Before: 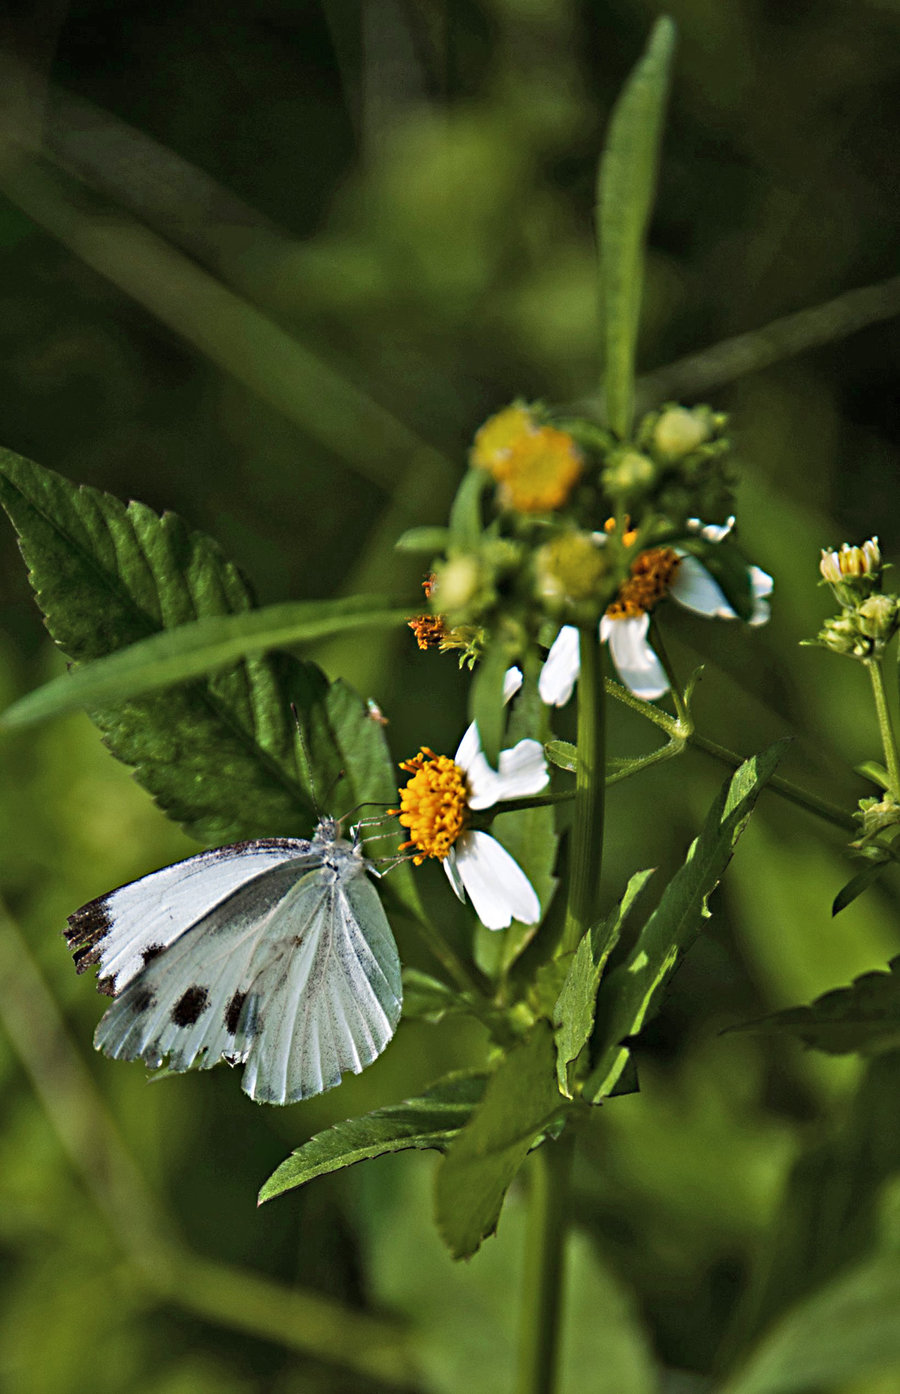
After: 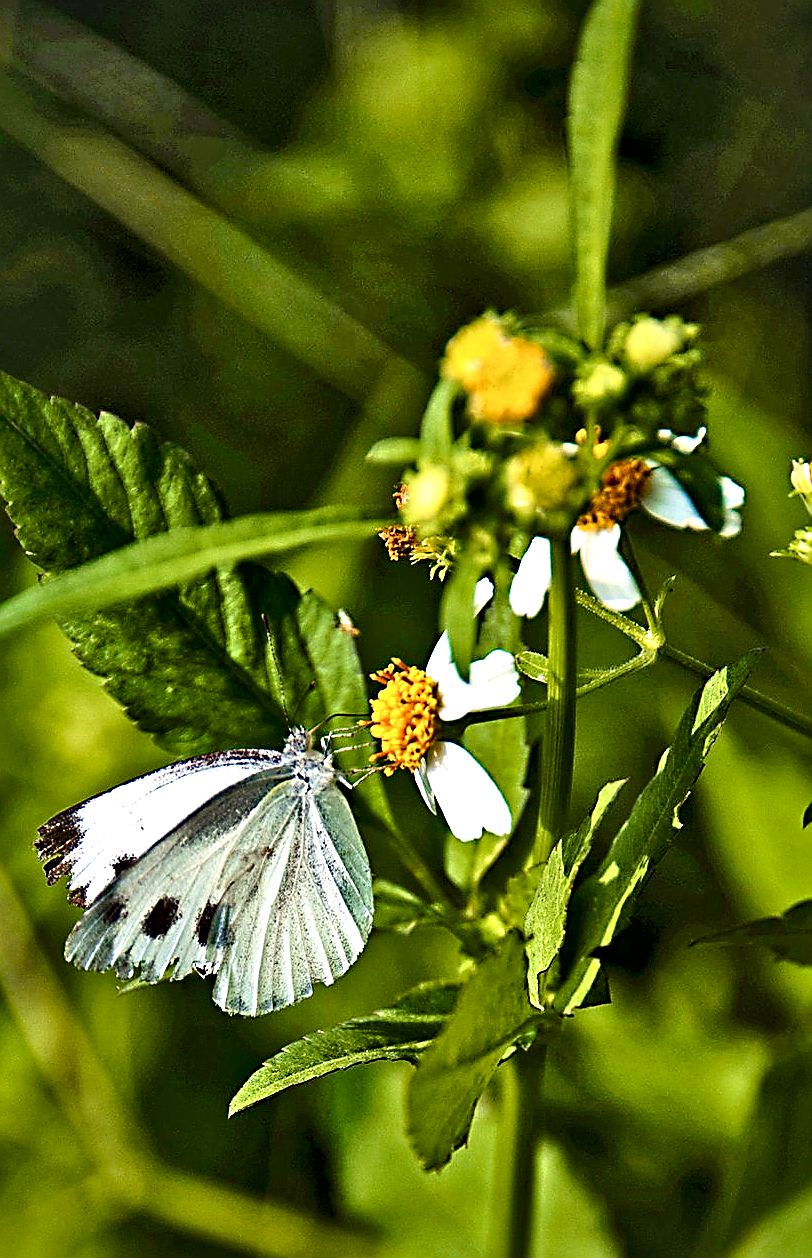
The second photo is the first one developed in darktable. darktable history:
sharpen: radius 1.4, amount 1.25, threshold 0.7
haze removal: compatibility mode true, adaptive false
local contrast: mode bilateral grid, contrast 44, coarseness 69, detail 214%, midtone range 0.2
crop: left 3.305%, top 6.436%, right 6.389%, bottom 3.258%
color balance rgb: shadows lift › chroma 3%, shadows lift › hue 280.8°, power › hue 330°, highlights gain › chroma 3%, highlights gain › hue 75.6°, global offset › luminance 0.7%, perceptual saturation grading › global saturation 20%, perceptual saturation grading › highlights -25%, perceptual saturation grading › shadows 50%, global vibrance 20.33%
tone equalizer: on, module defaults
exposure: exposure 0.6 EV, compensate highlight preservation false
